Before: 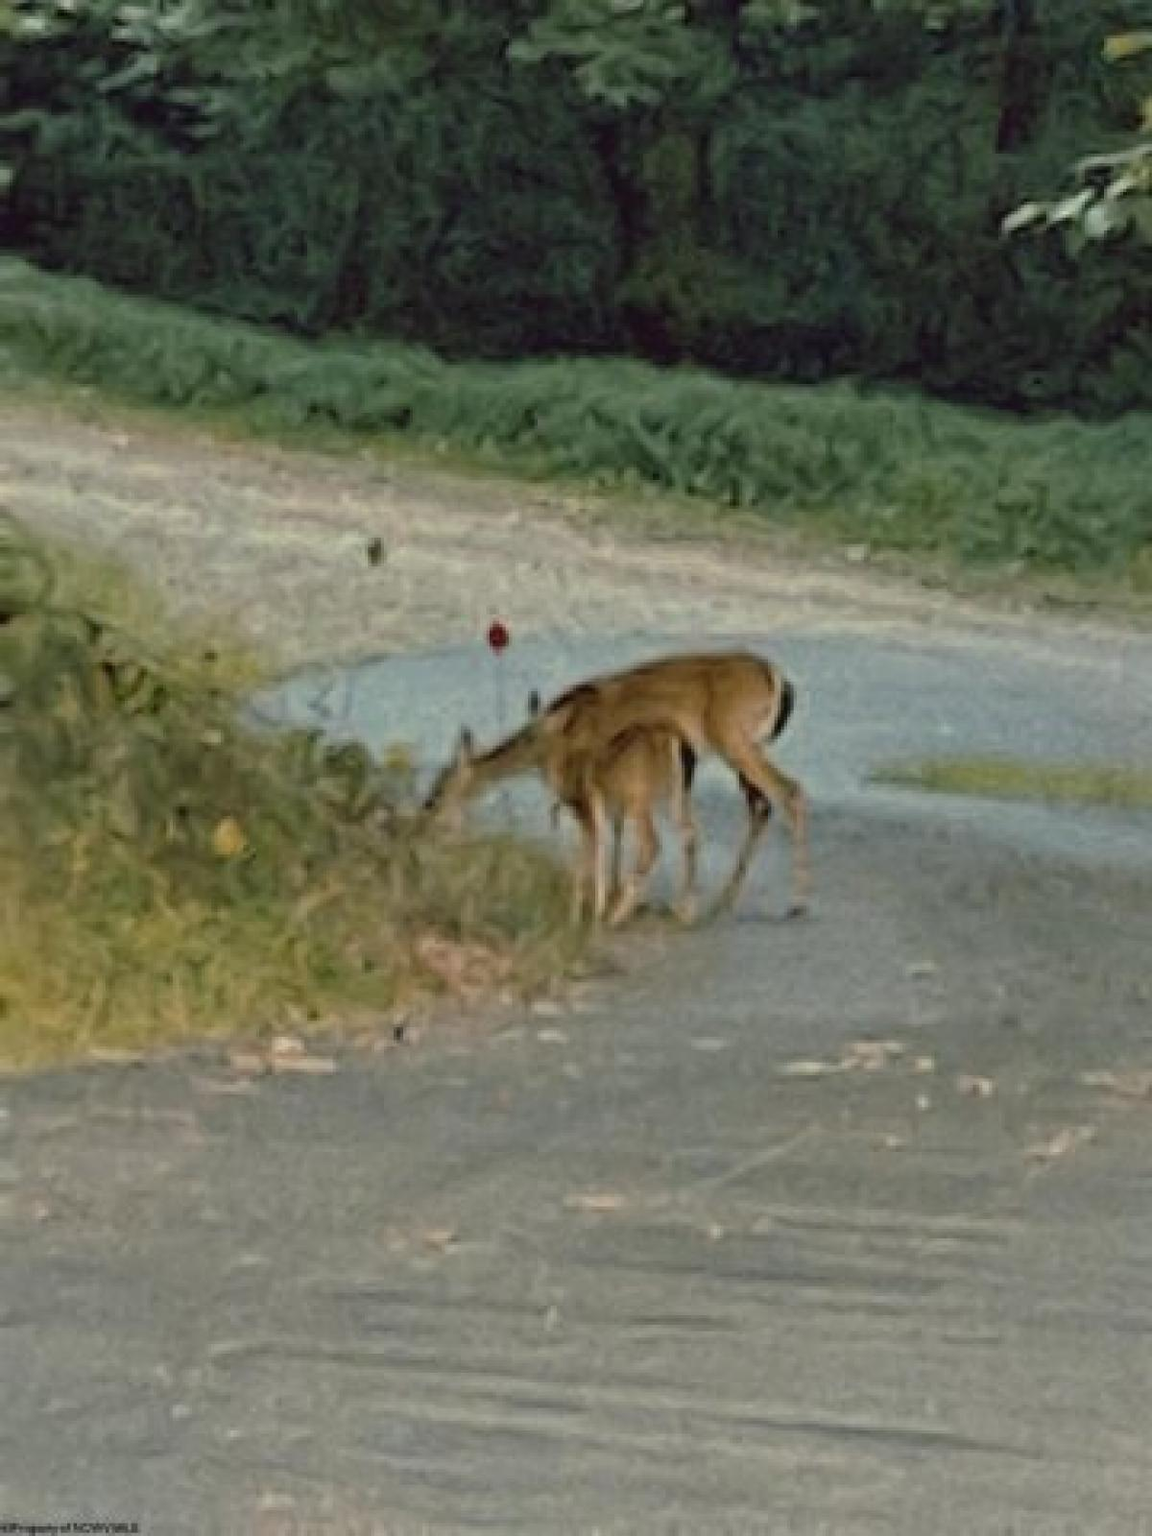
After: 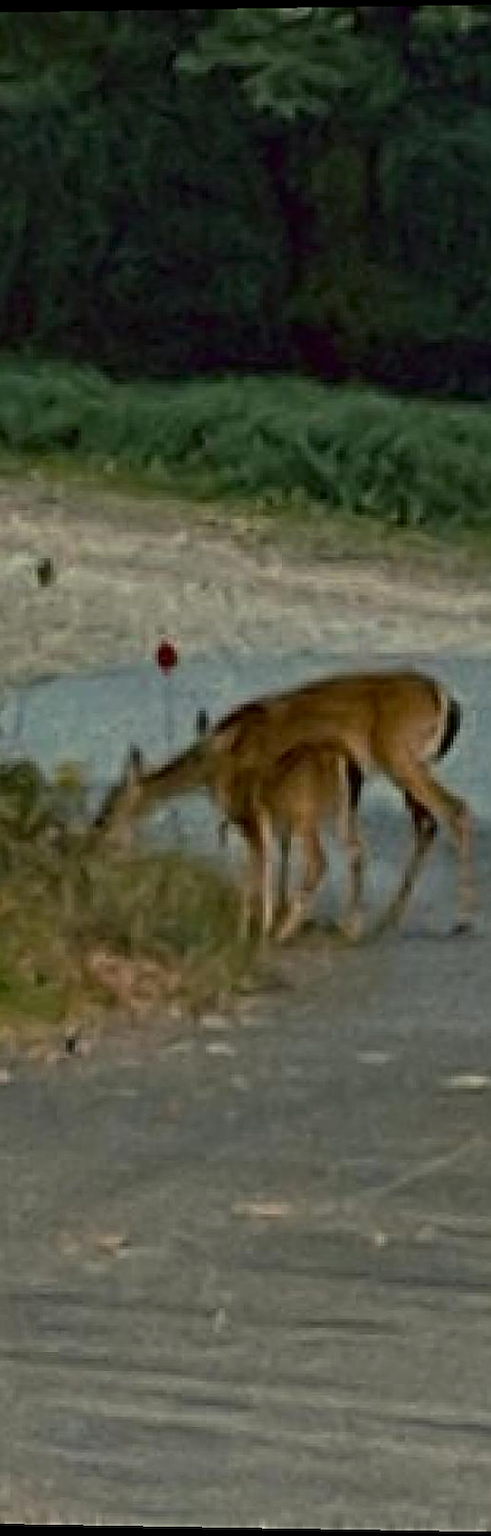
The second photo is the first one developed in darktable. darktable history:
crop: left 28.583%, right 29.231%
sharpen: on, module defaults
rotate and perspective: lens shift (vertical) 0.048, lens shift (horizontal) -0.024, automatic cropping off
contrast brightness saturation: brightness -0.2, saturation 0.08
